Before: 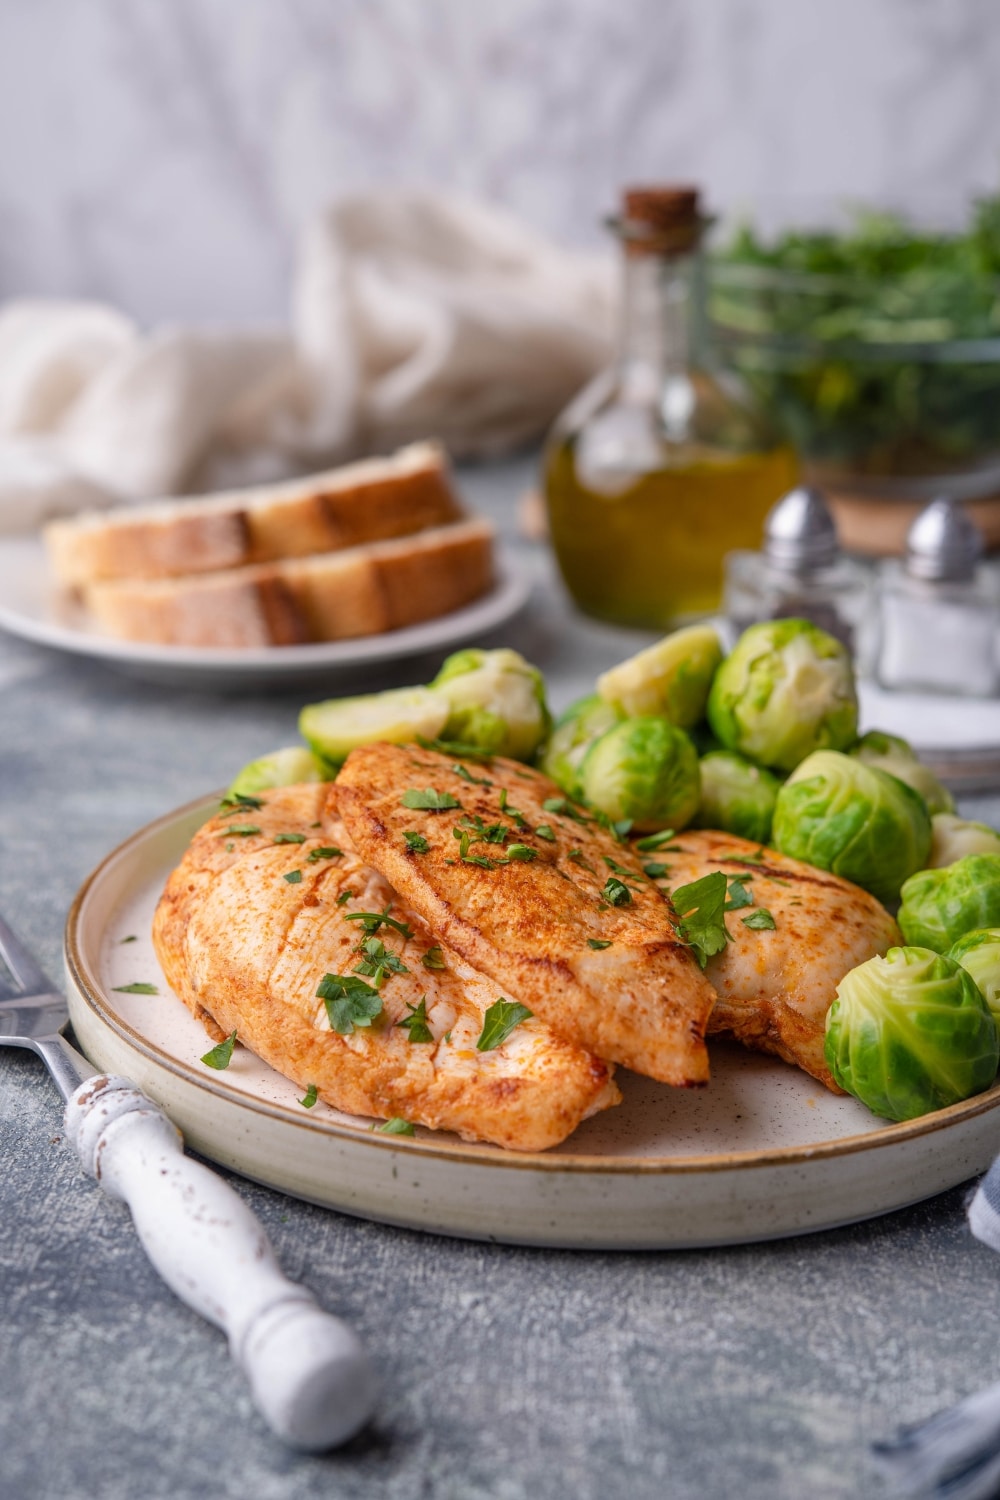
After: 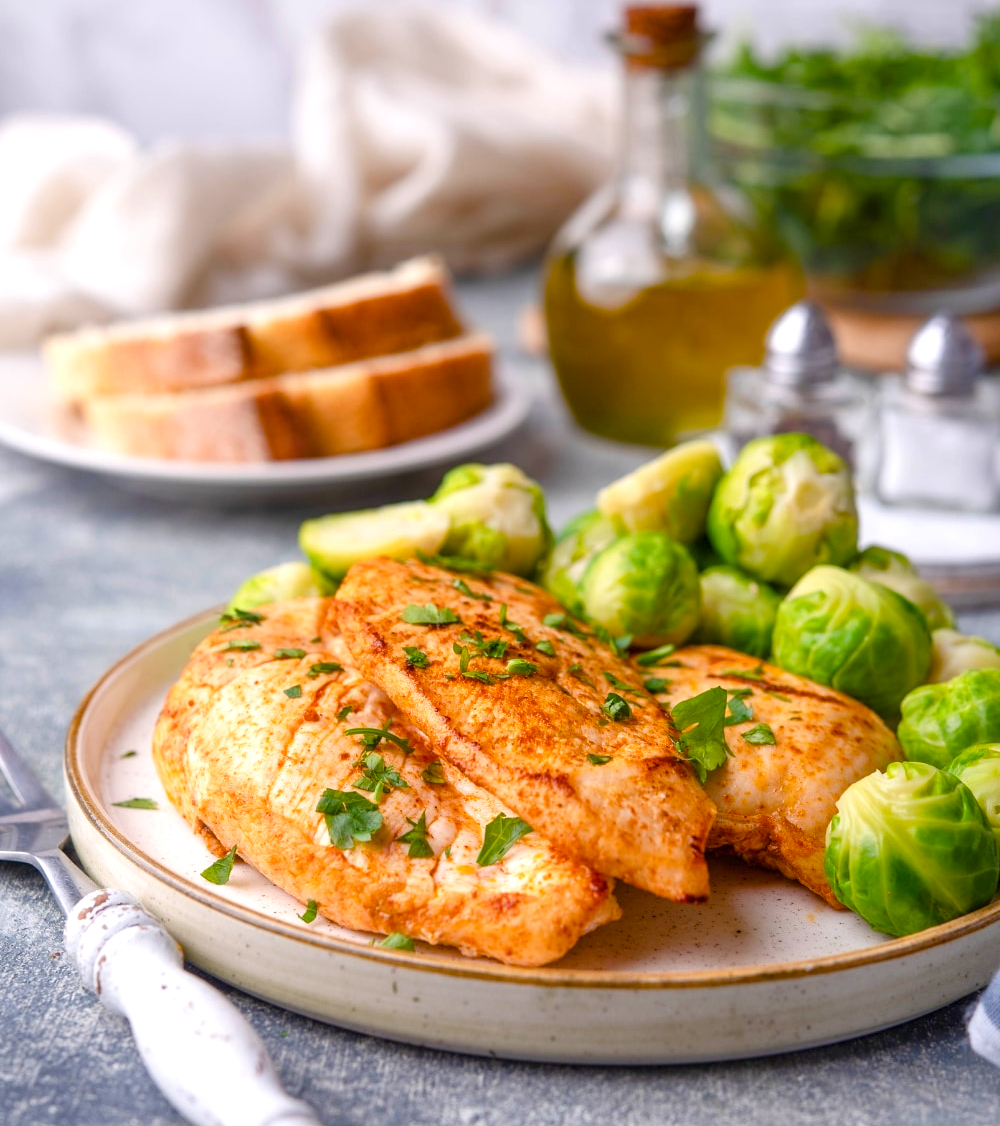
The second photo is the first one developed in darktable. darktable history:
crop and rotate: top 12.377%, bottom 12.498%
tone equalizer: -8 EV -0.727 EV, -7 EV -0.716 EV, -6 EV -0.602 EV, -5 EV -0.383 EV, -3 EV 0.38 EV, -2 EV 0.6 EV, -1 EV 0.677 EV, +0 EV 0.73 EV, smoothing diameter 24.77%, edges refinement/feathering 13.89, preserve details guided filter
color balance rgb: perceptual saturation grading › global saturation 35.064%, perceptual saturation grading › highlights -29.899%, perceptual saturation grading › shadows 34.502%, contrast -10.014%
